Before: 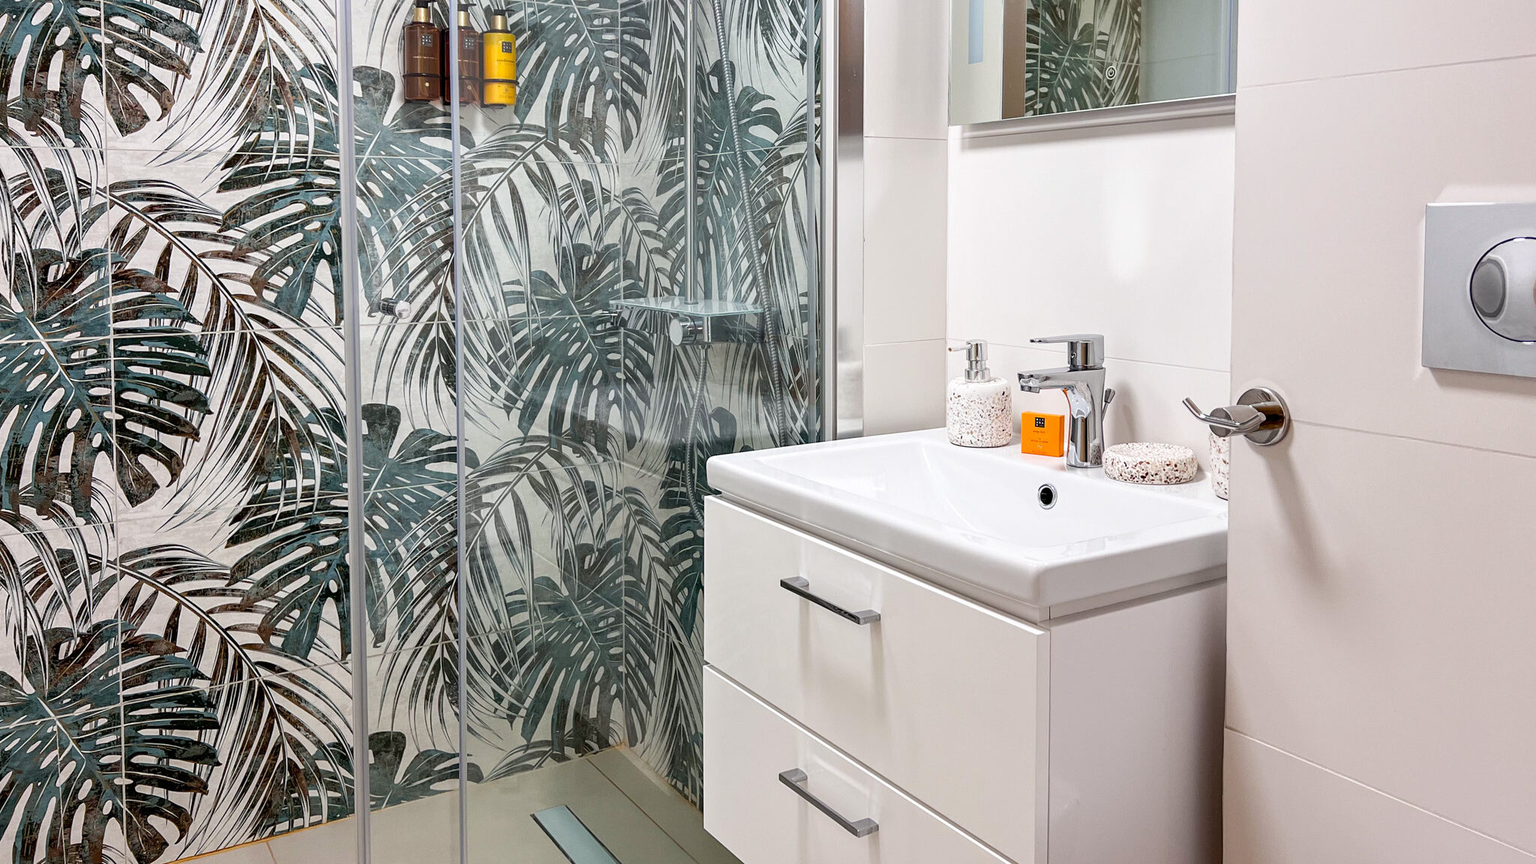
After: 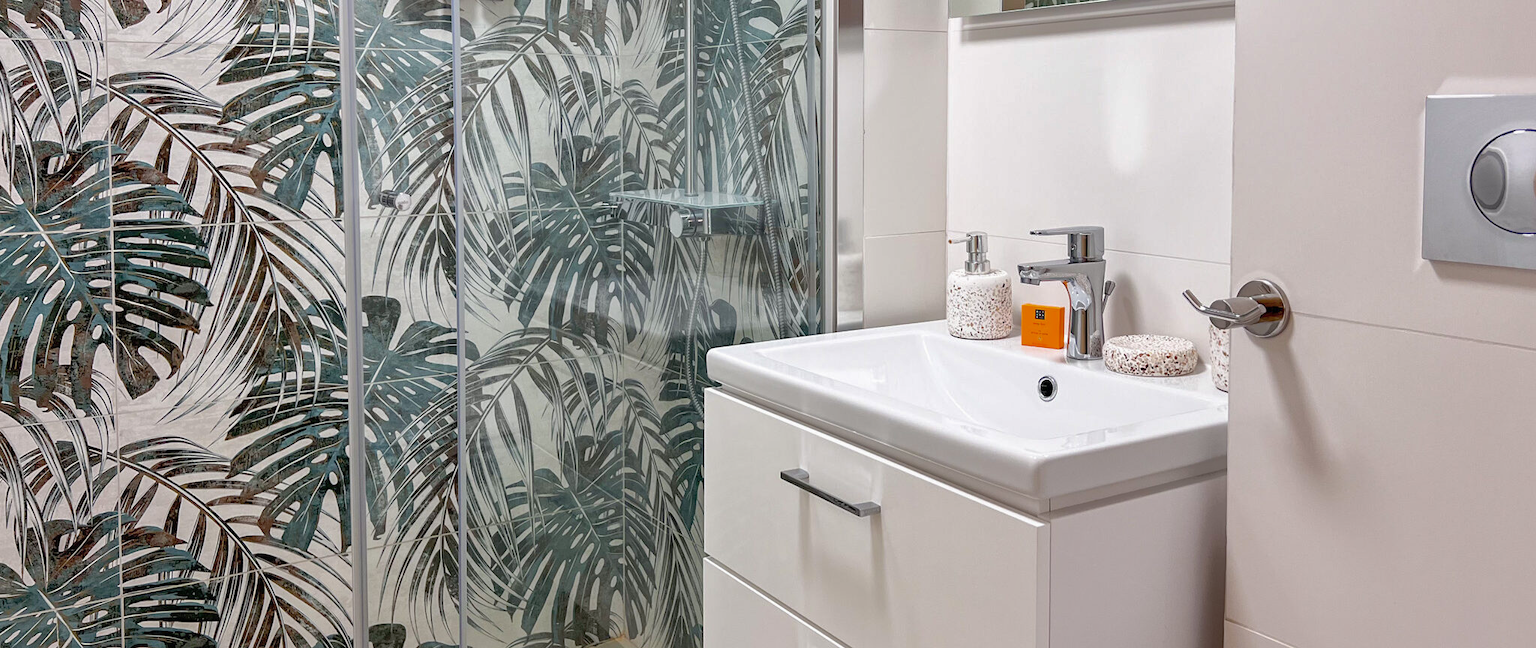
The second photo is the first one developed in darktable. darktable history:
exposure: compensate highlight preservation false
shadows and highlights: on, module defaults
local contrast: mode bilateral grid, contrast 100, coarseness 100, detail 91%, midtone range 0.2
crop and rotate: top 12.5%, bottom 12.5%
